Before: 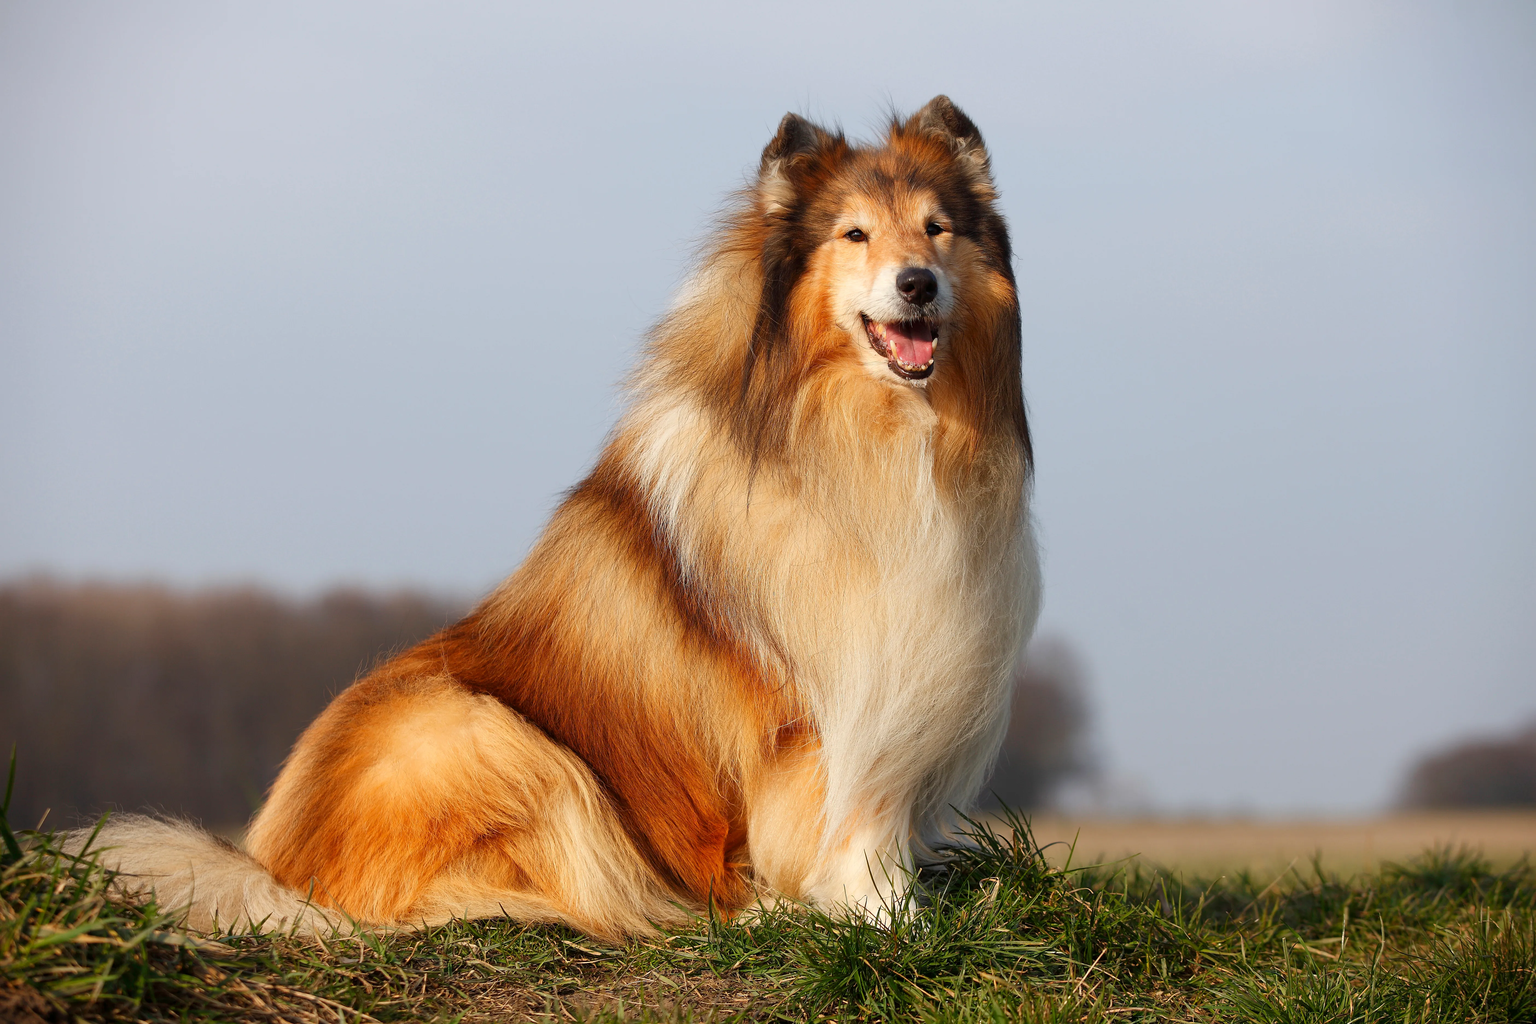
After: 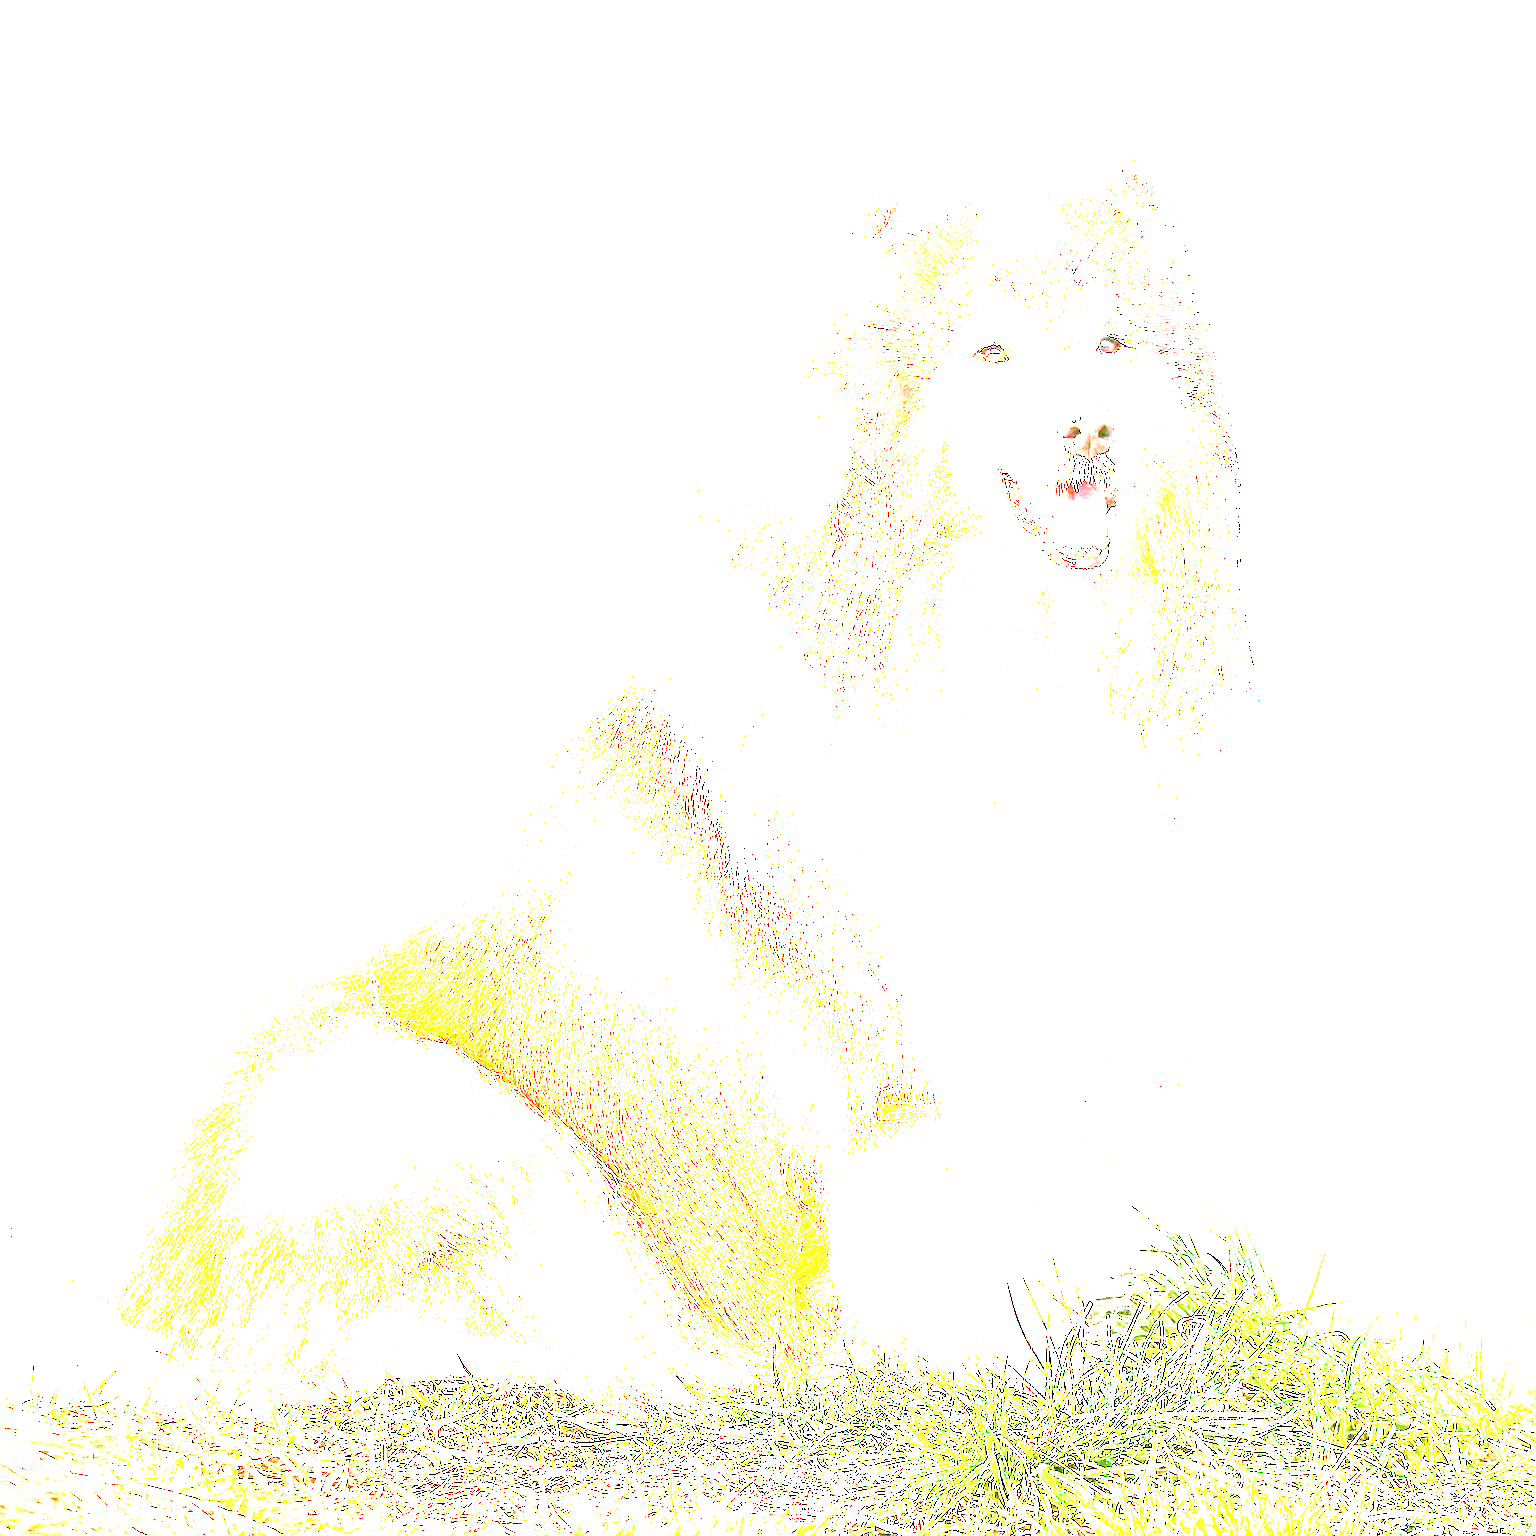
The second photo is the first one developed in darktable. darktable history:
rgb curve: mode RGB, independent channels
crop and rotate: left 12.673%, right 20.66%
sharpen: on, module defaults
exposure: exposure 8 EV, compensate highlight preservation false
